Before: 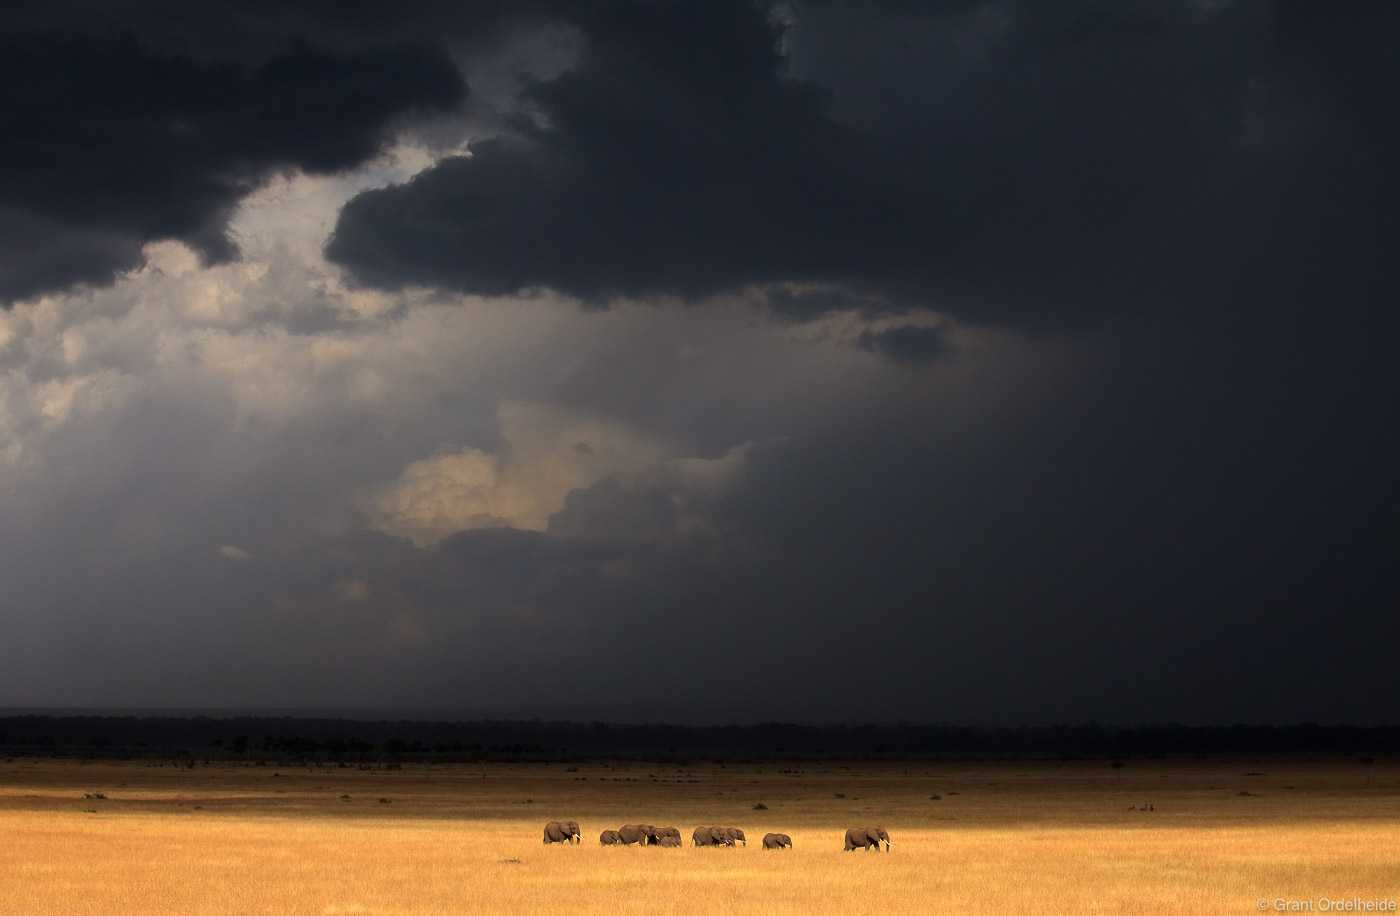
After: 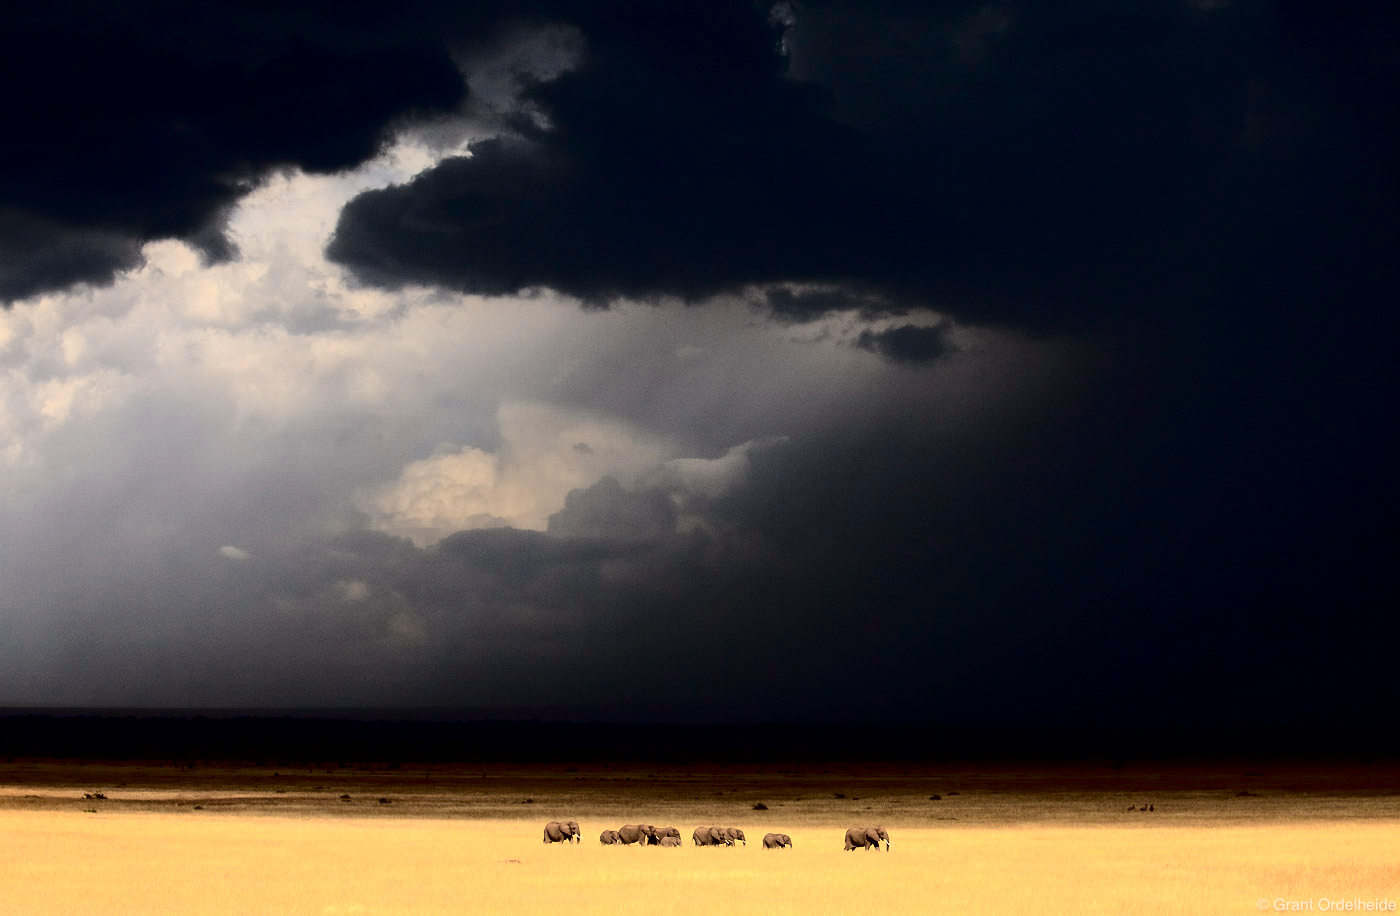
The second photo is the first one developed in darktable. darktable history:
tone curve: curves: ch0 [(0, 0) (0.003, 0.001) (0.011, 0.004) (0.025, 0.008) (0.044, 0.015) (0.069, 0.022) (0.1, 0.031) (0.136, 0.052) (0.177, 0.101) (0.224, 0.181) (0.277, 0.289) (0.335, 0.418) (0.399, 0.541) (0.468, 0.65) (0.543, 0.739) (0.623, 0.817) (0.709, 0.882) (0.801, 0.919) (0.898, 0.958) (1, 1)], color space Lab, independent channels, preserve colors none
exposure: black level correction 0.009, exposure 0.119 EV, compensate highlight preservation false
